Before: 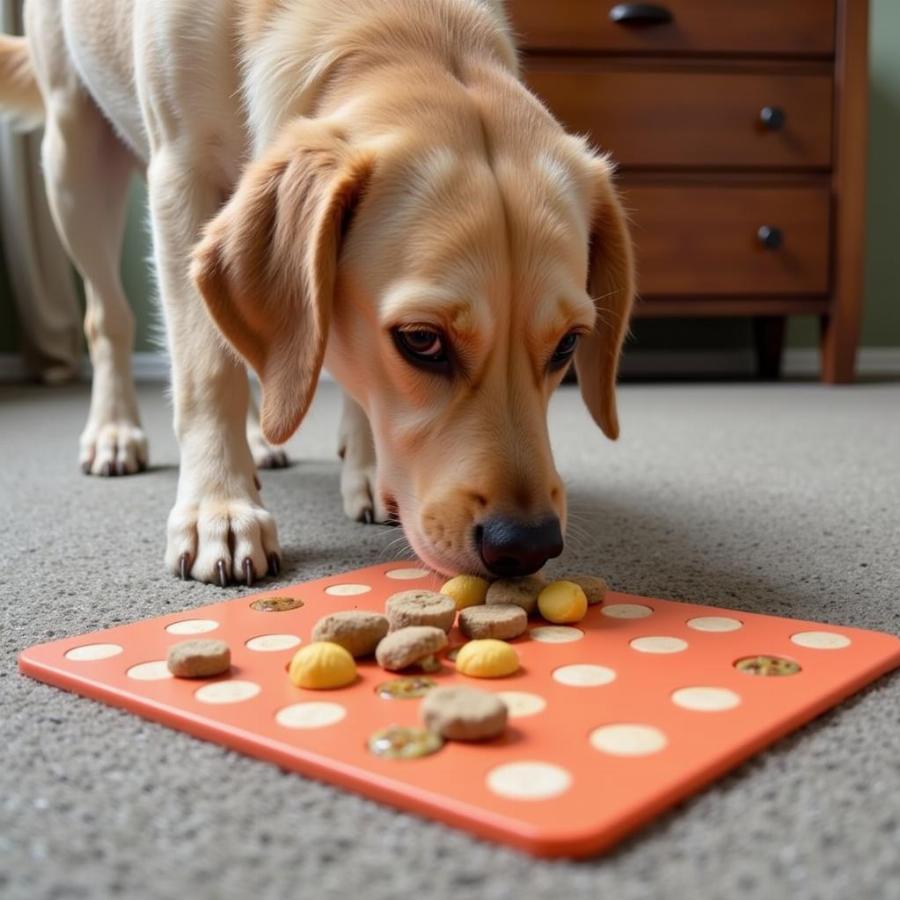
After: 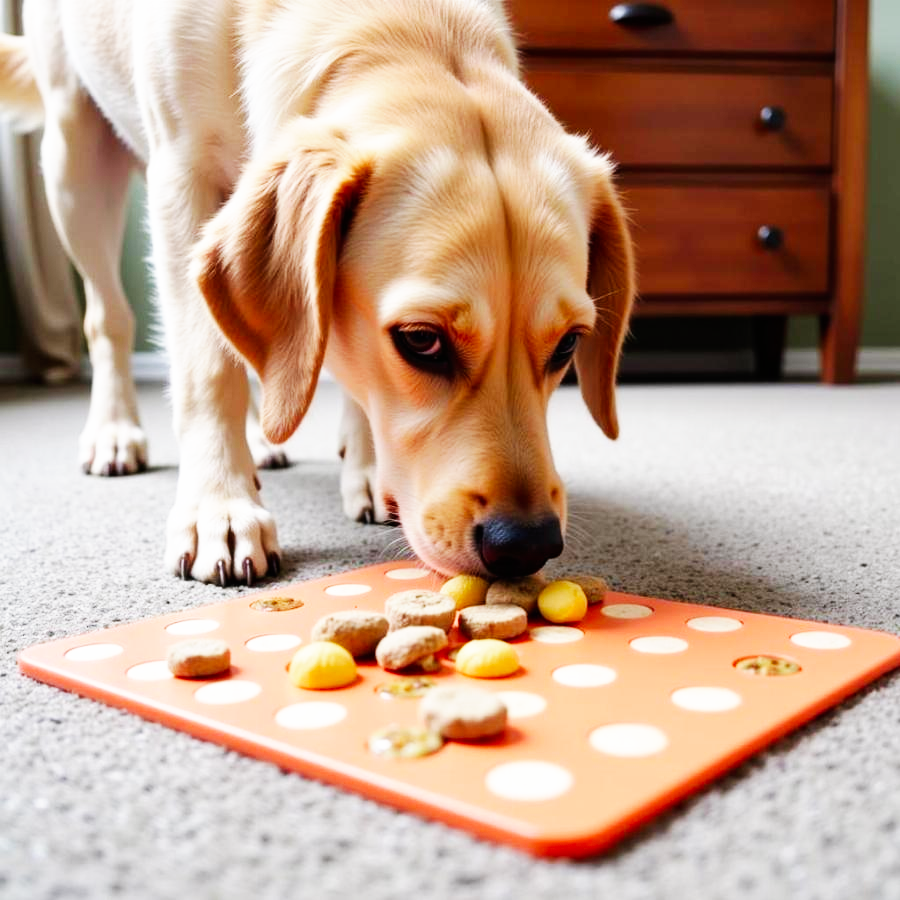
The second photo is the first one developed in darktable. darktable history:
tone curve: curves: ch0 [(0, 0) (0.915, 0.89) (1, 1)]
base curve: curves: ch0 [(0, 0) (0.007, 0.004) (0.027, 0.03) (0.046, 0.07) (0.207, 0.54) (0.442, 0.872) (0.673, 0.972) (1, 1)], preserve colors none
white balance: red 1.009, blue 1.027
